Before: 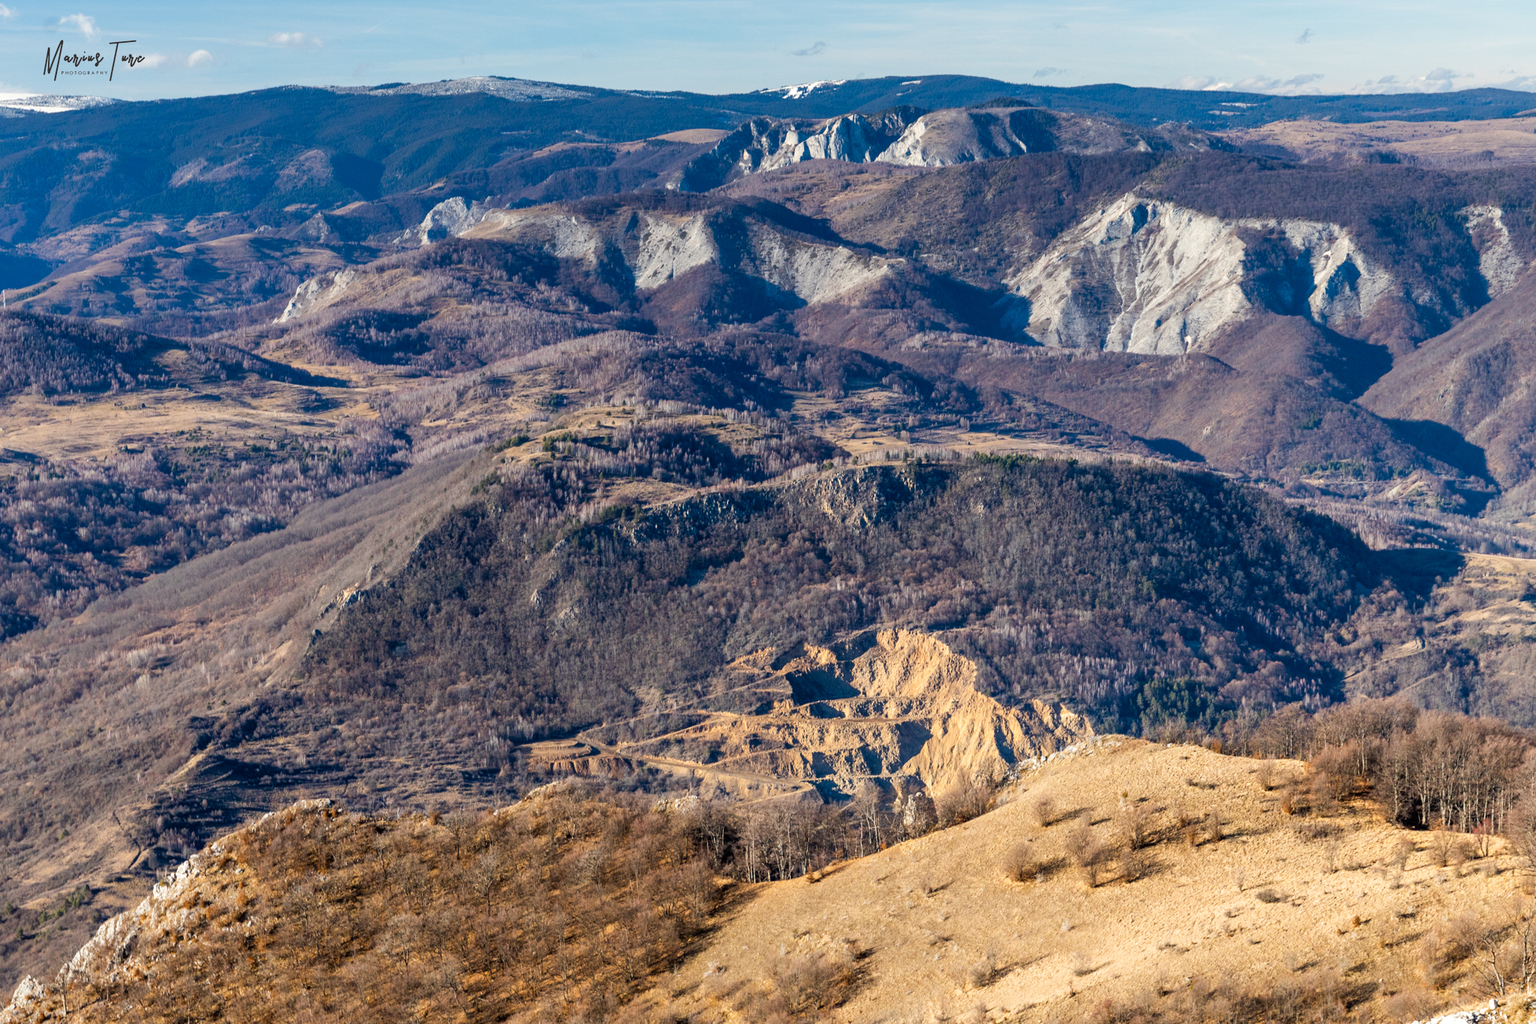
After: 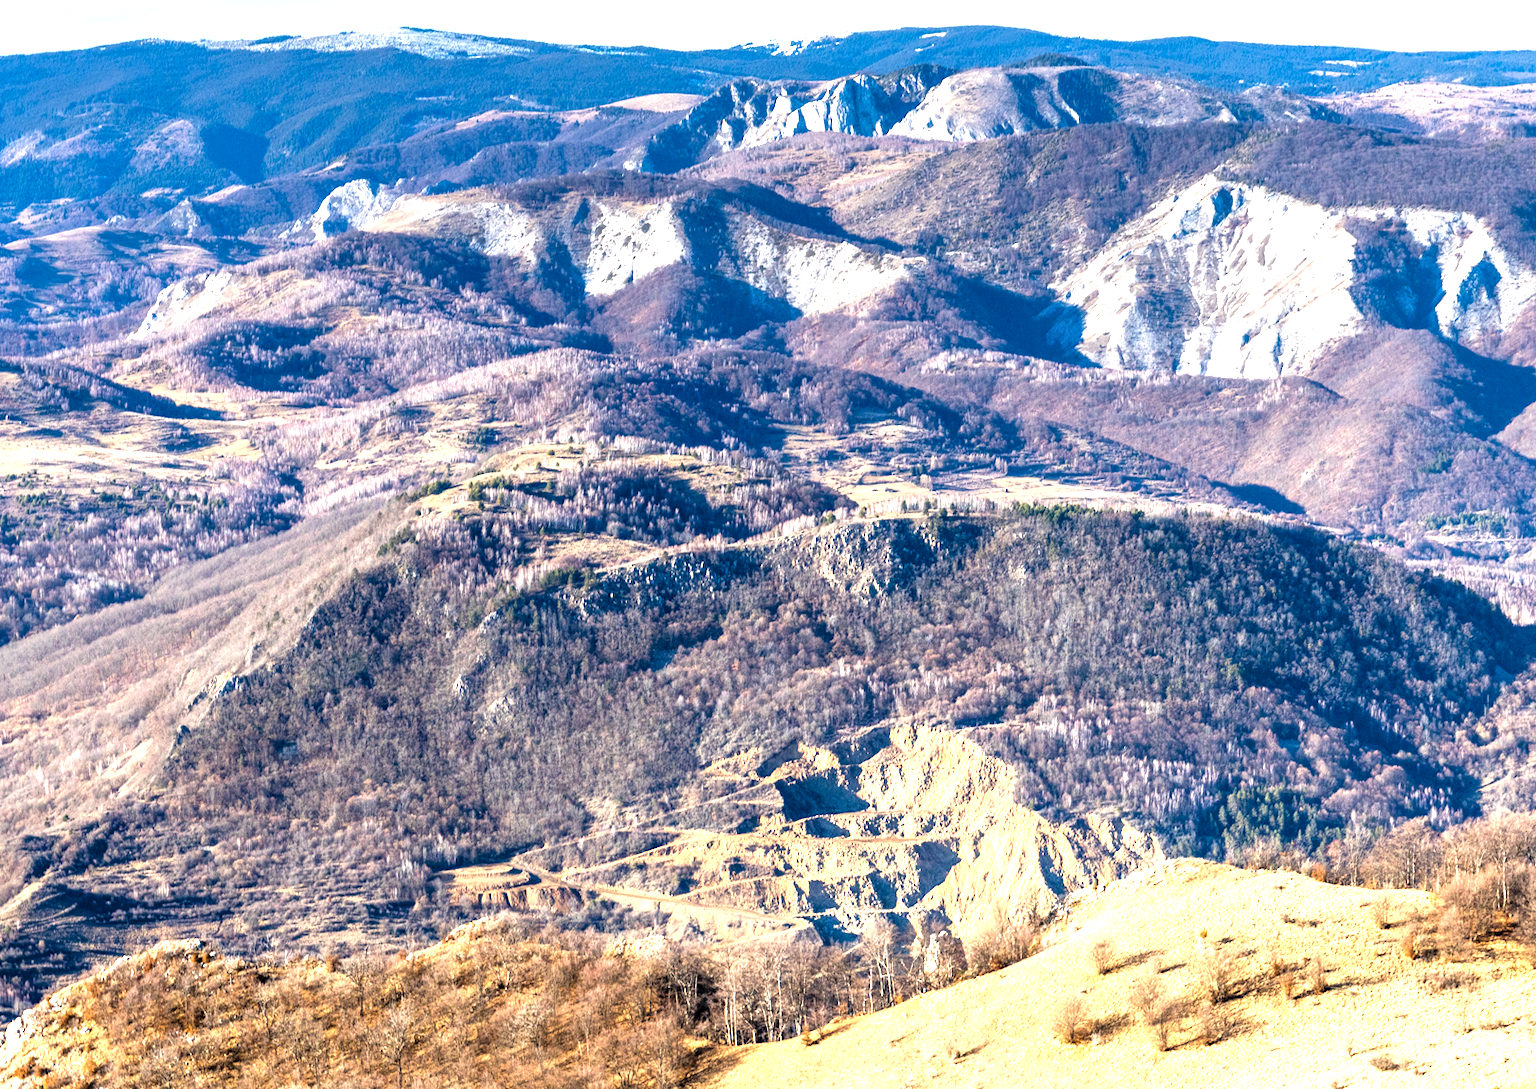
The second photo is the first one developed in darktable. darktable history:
crop: left 11.225%, top 5.381%, right 9.565%, bottom 10.314%
exposure: black level correction 0, exposure 1.45 EV, compensate exposure bias true, compensate highlight preservation false
local contrast: highlights 100%, shadows 100%, detail 120%, midtone range 0.2
